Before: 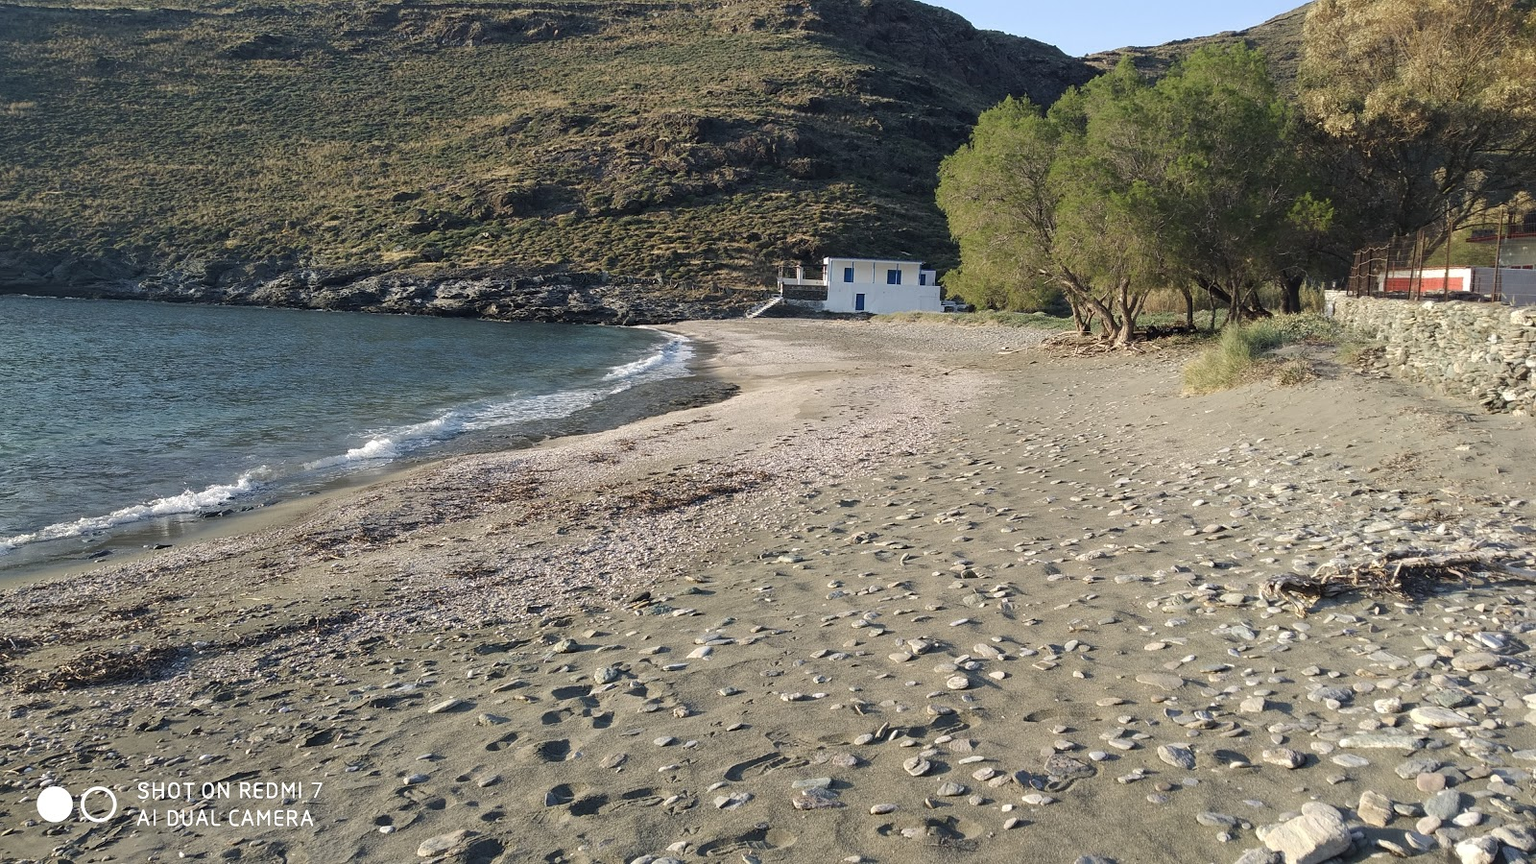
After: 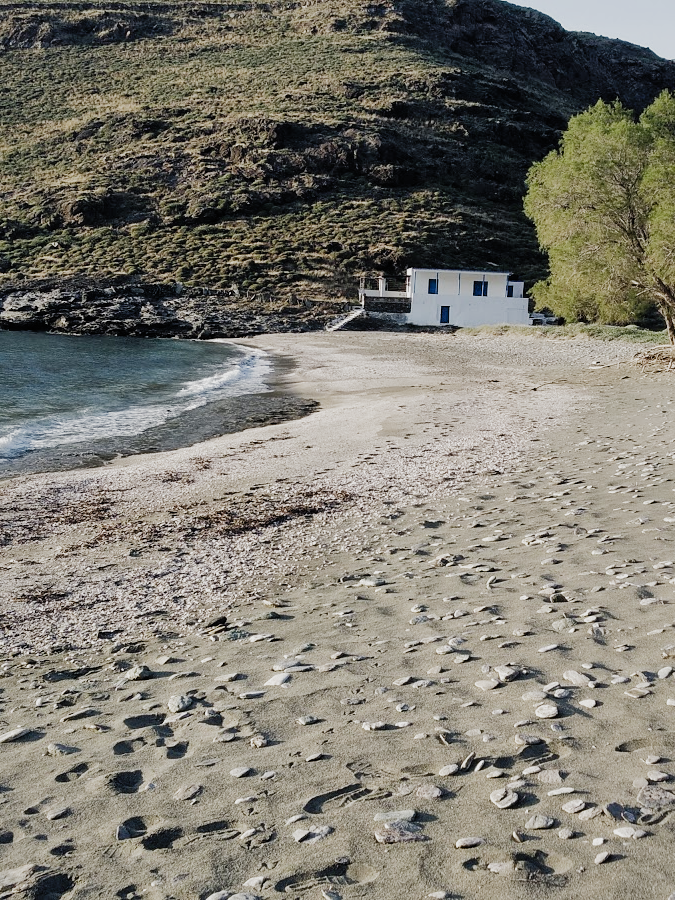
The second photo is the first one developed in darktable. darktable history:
shadows and highlights: on, module defaults
filmic rgb: black relative exposure -7.65 EV, white relative exposure 4.56 EV, hardness 3.61, add noise in highlights 0, preserve chrominance no, color science v3 (2019), use custom middle-gray values true, iterations of high-quality reconstruction 0, contrast in highlights soft
tone equalizer: -8 EV -1.05 EV, -7 EV -0.988 EV, -6 EV -0.89 EV, -5 EV -0.539 EV, -3 EV 0.587 EV, -2 EV 0.892 EV, -1 EV 0.998 EV, +0 EV 1.06 EV, edges refinement/feathering 500, mask exposure compensation -1.57 EV, preserve details no
crop: left 28.213%, right 29.595%
